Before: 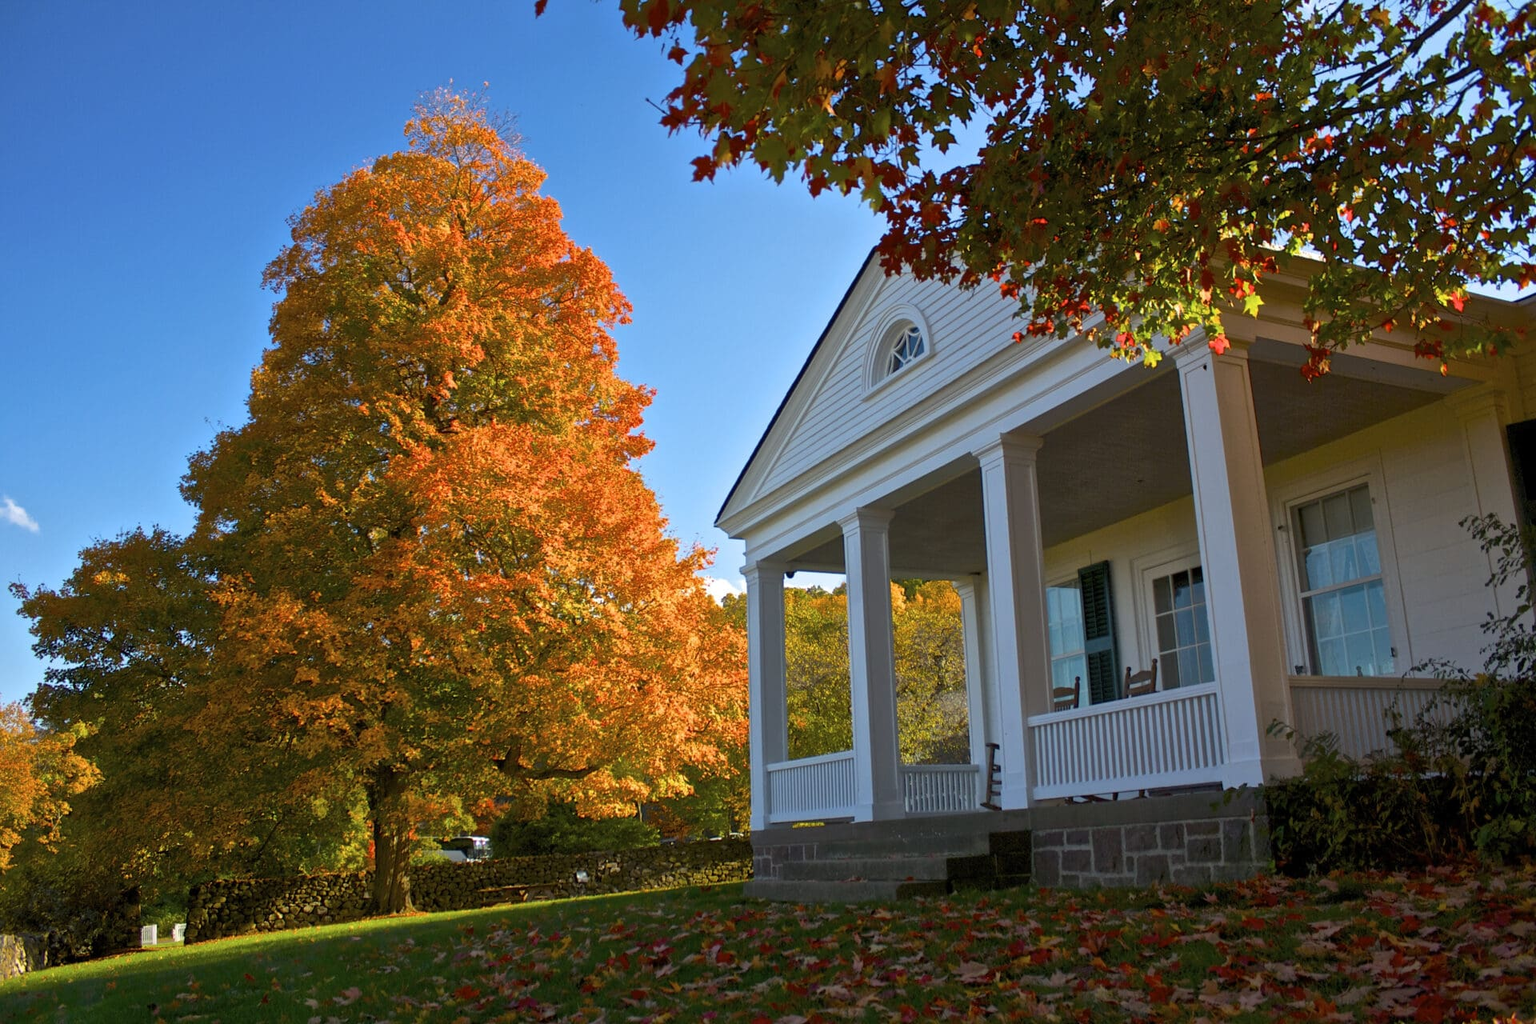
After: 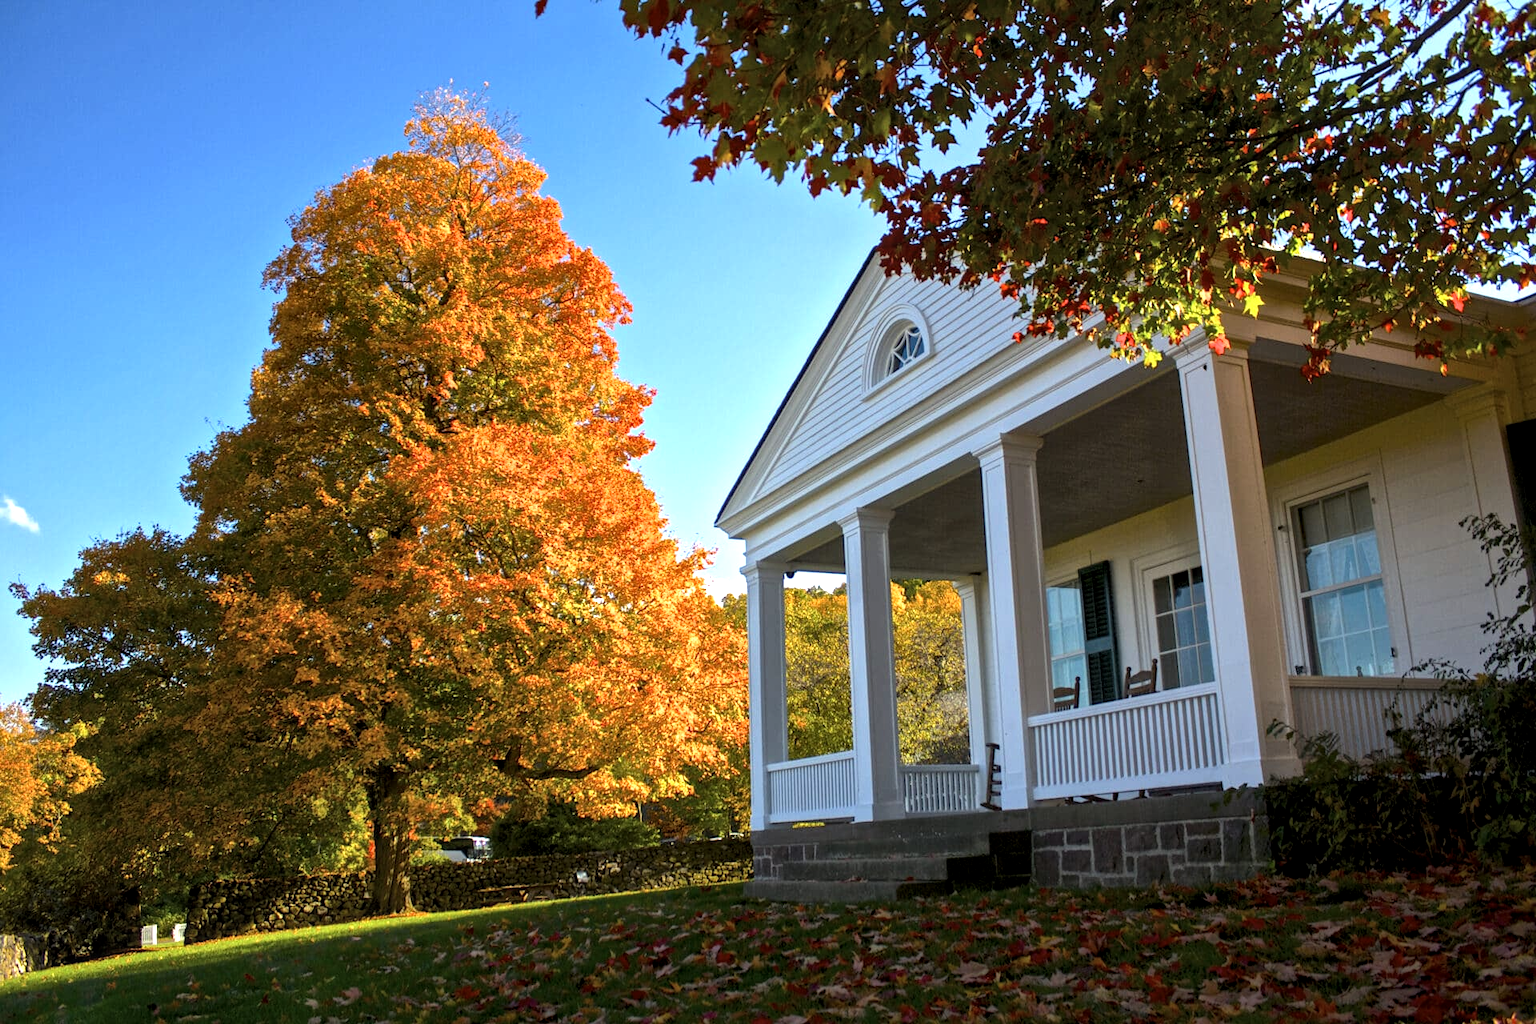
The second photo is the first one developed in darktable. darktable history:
local contrast: detail 130%
tone equalizer: -8 EV -0.736 EV, -7 EV -0.696 EV, -6 EV -0.601 EV, -5 EV -0.419 EV, -3 EV 0.386 EV, -2 EV 0.6 EV, -1 EV 0.691 EV, +0 EV 0.771 EV, mask exposure compensation -0.493 EV
